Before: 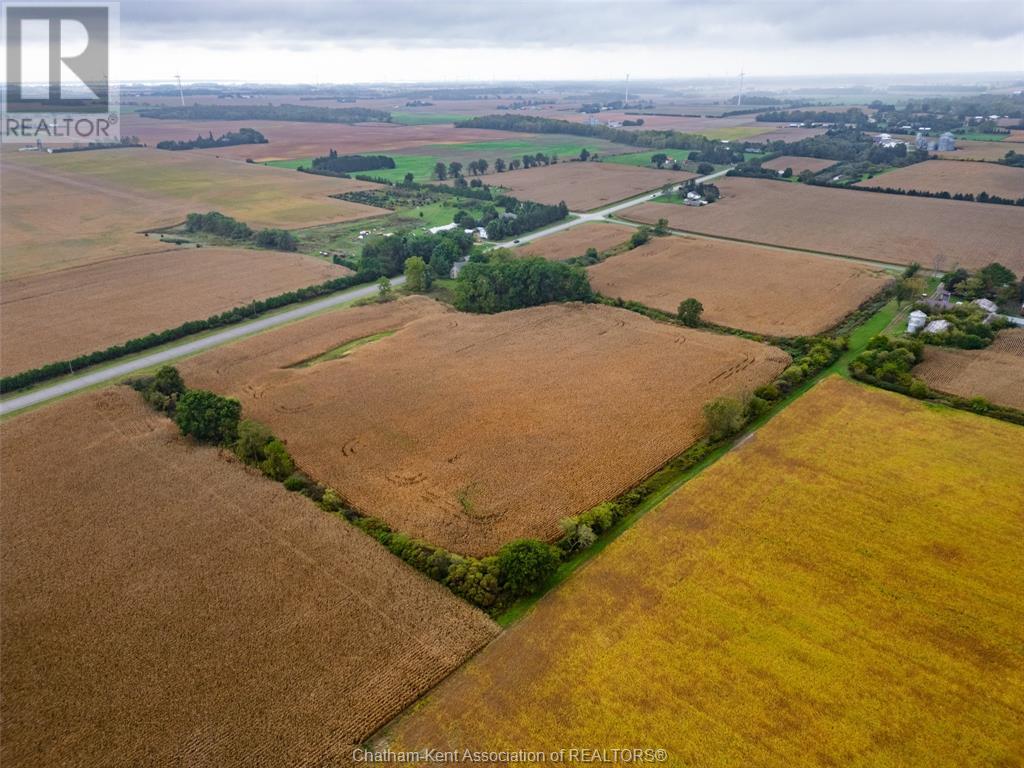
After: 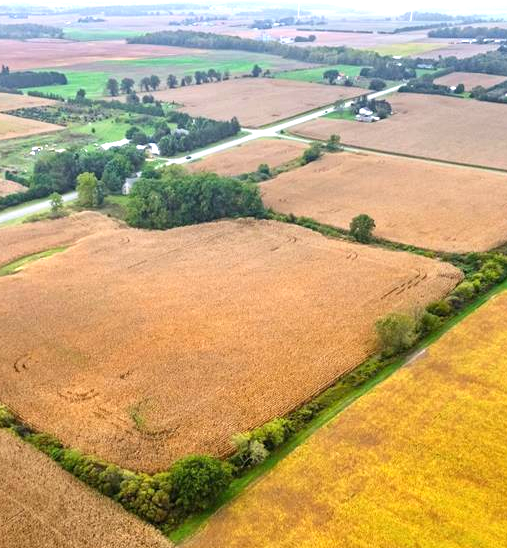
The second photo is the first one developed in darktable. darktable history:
crop: left 32.075%, top 10.976%, right 18.355%, bottom 17.596%
exposure: black level correction 0, exposure 1.173 EV, compensate exposure bias true, compensate highlight preservation false
